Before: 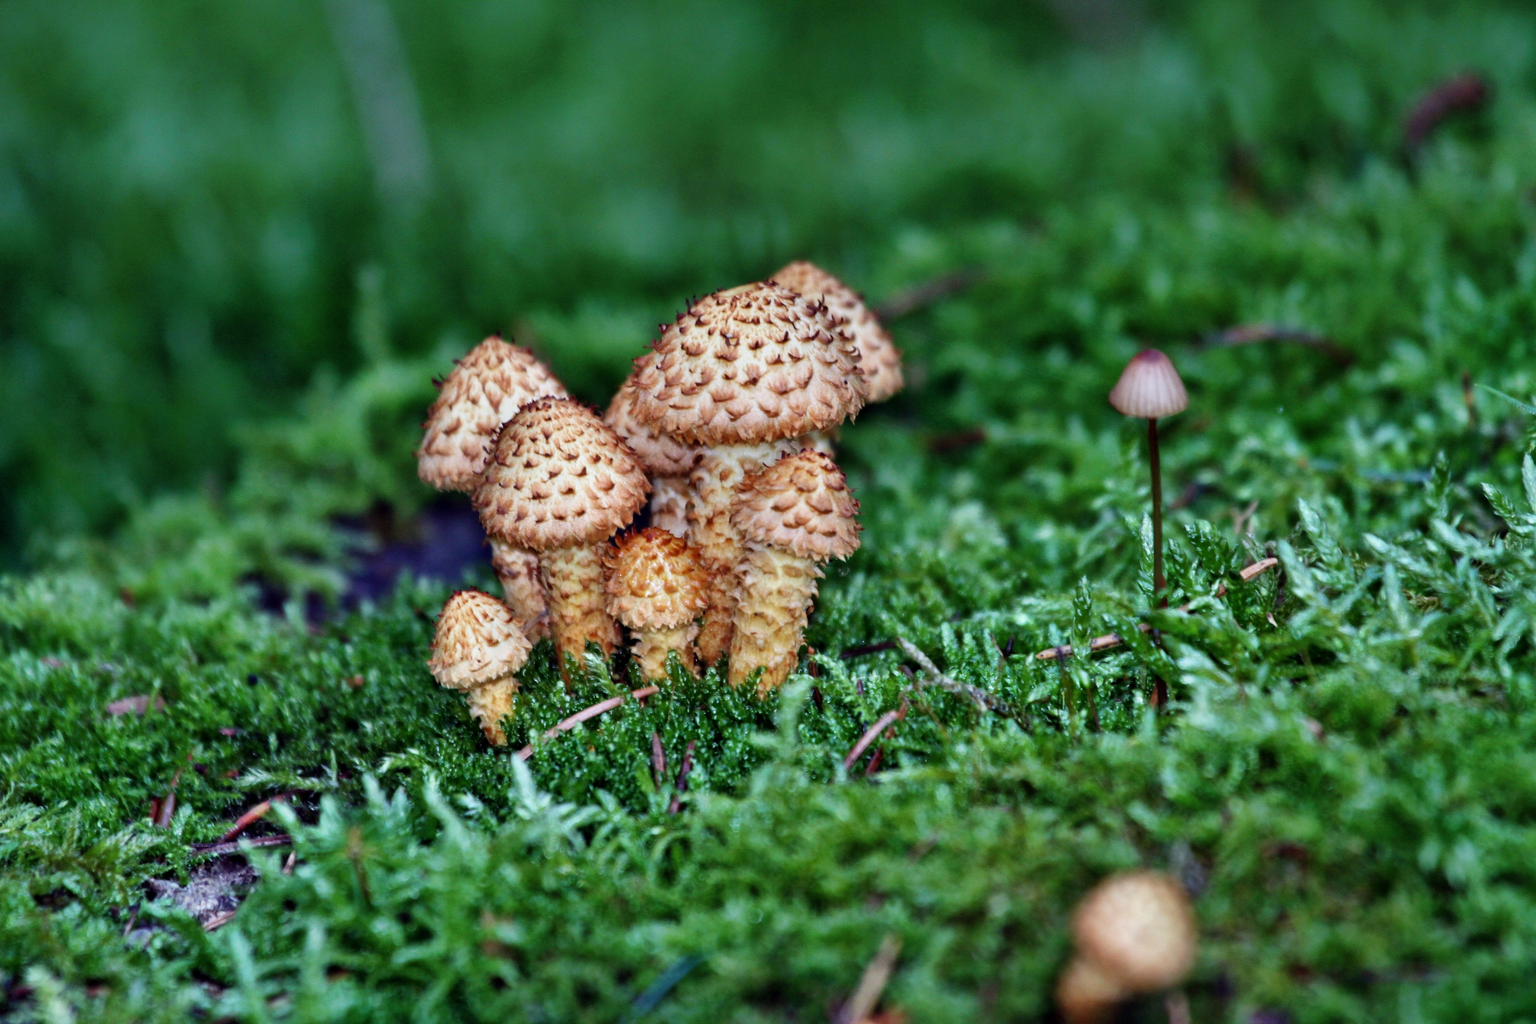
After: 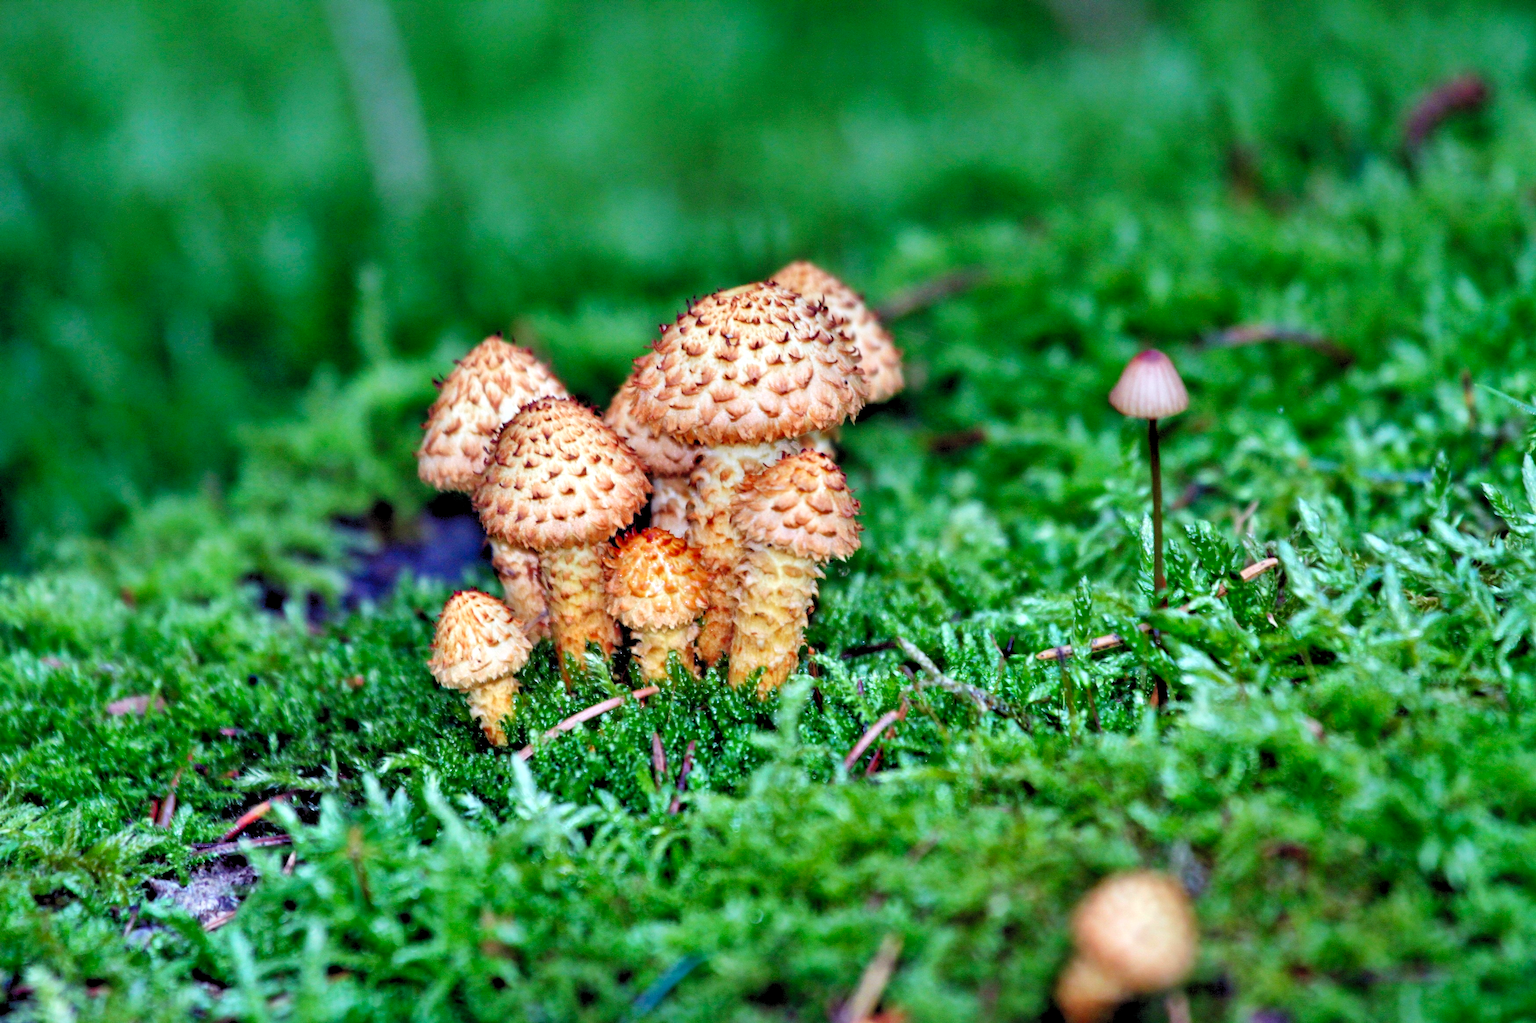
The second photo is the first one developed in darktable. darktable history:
shadows and highlights: radius 126.87, shadows 21.15, highlights -21.39, low approximation 0.01
contrast brightness saturation: saturation 0.122
color correction: highlights a* -0.182, highlights b* -0.126
levels: levels [0.044, 0.416, 0.908]
